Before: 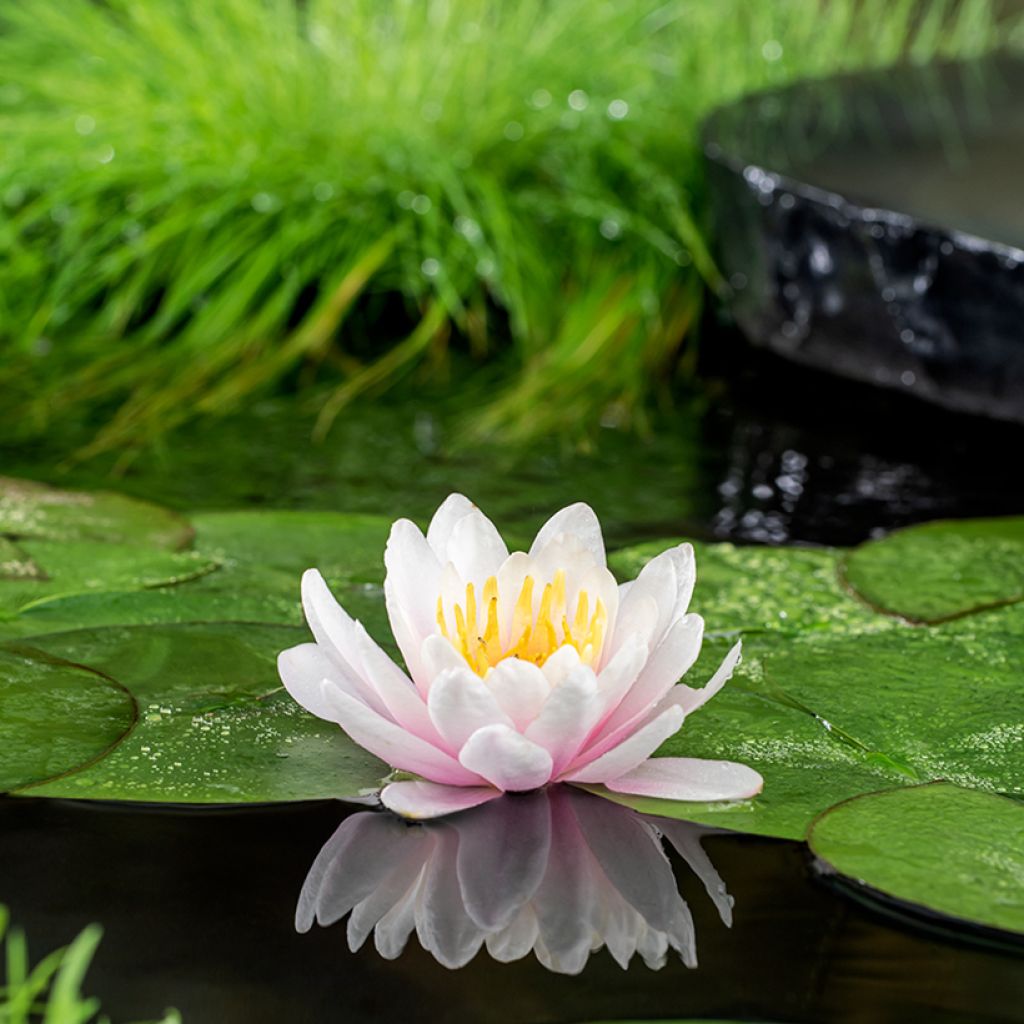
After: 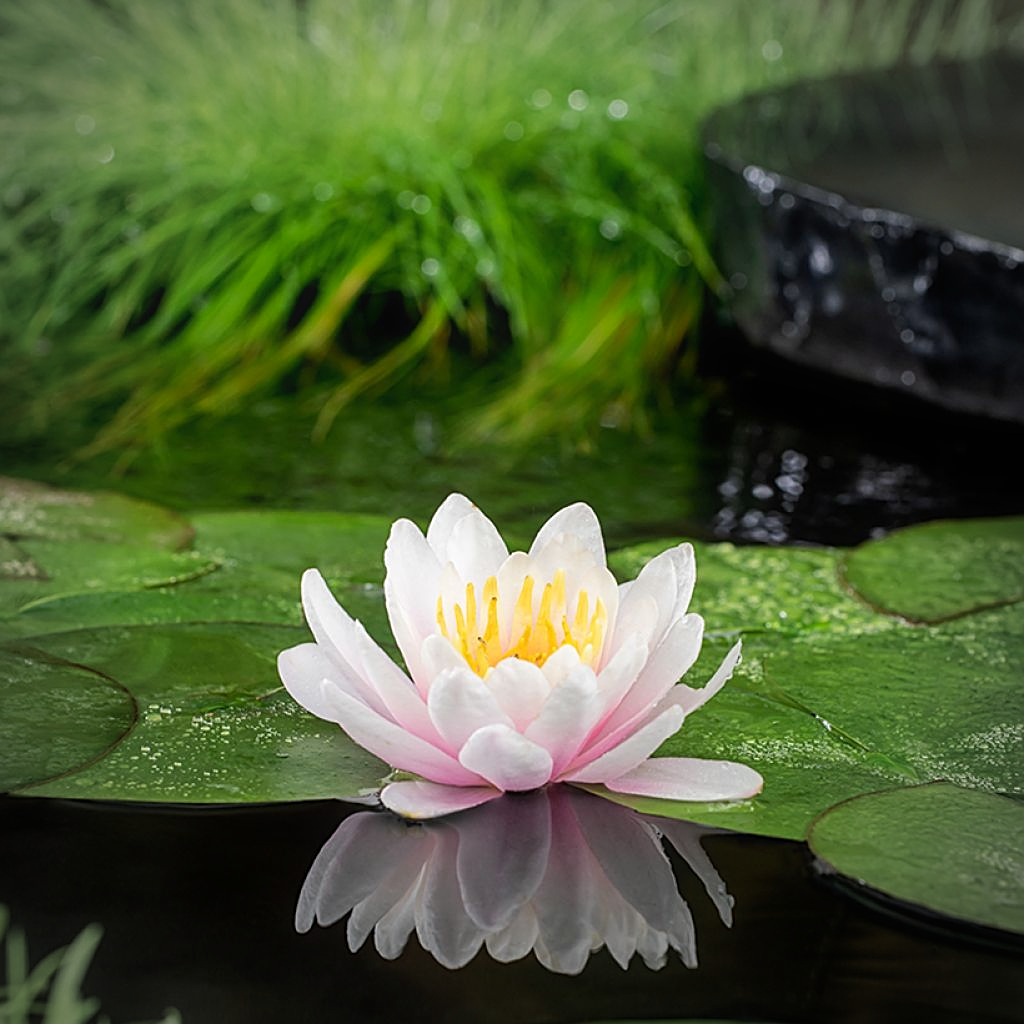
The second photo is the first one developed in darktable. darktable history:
sharpen: on, module defaults
vignetting: fall-off start 71.38%
contrast equalizer: y [[0.511, 0.558, 0.631, 0.632, 0.559, 0.512], [0.5 ×6], [0.507, 0.559, 0.627, 0.644, 0.647, 0.647], [0 ×6], [0 ×6]], mix -0.301
